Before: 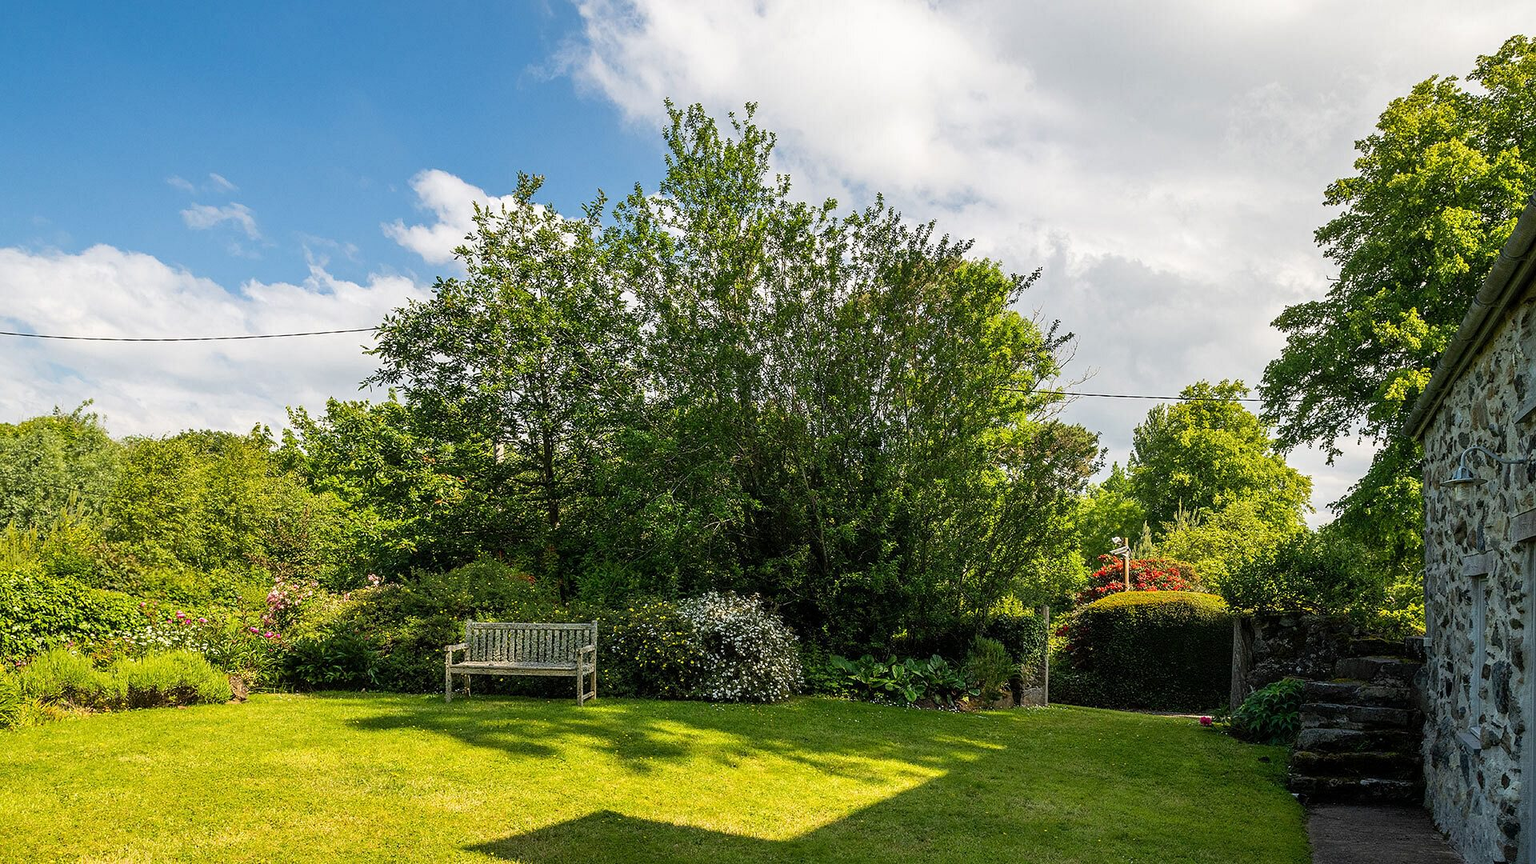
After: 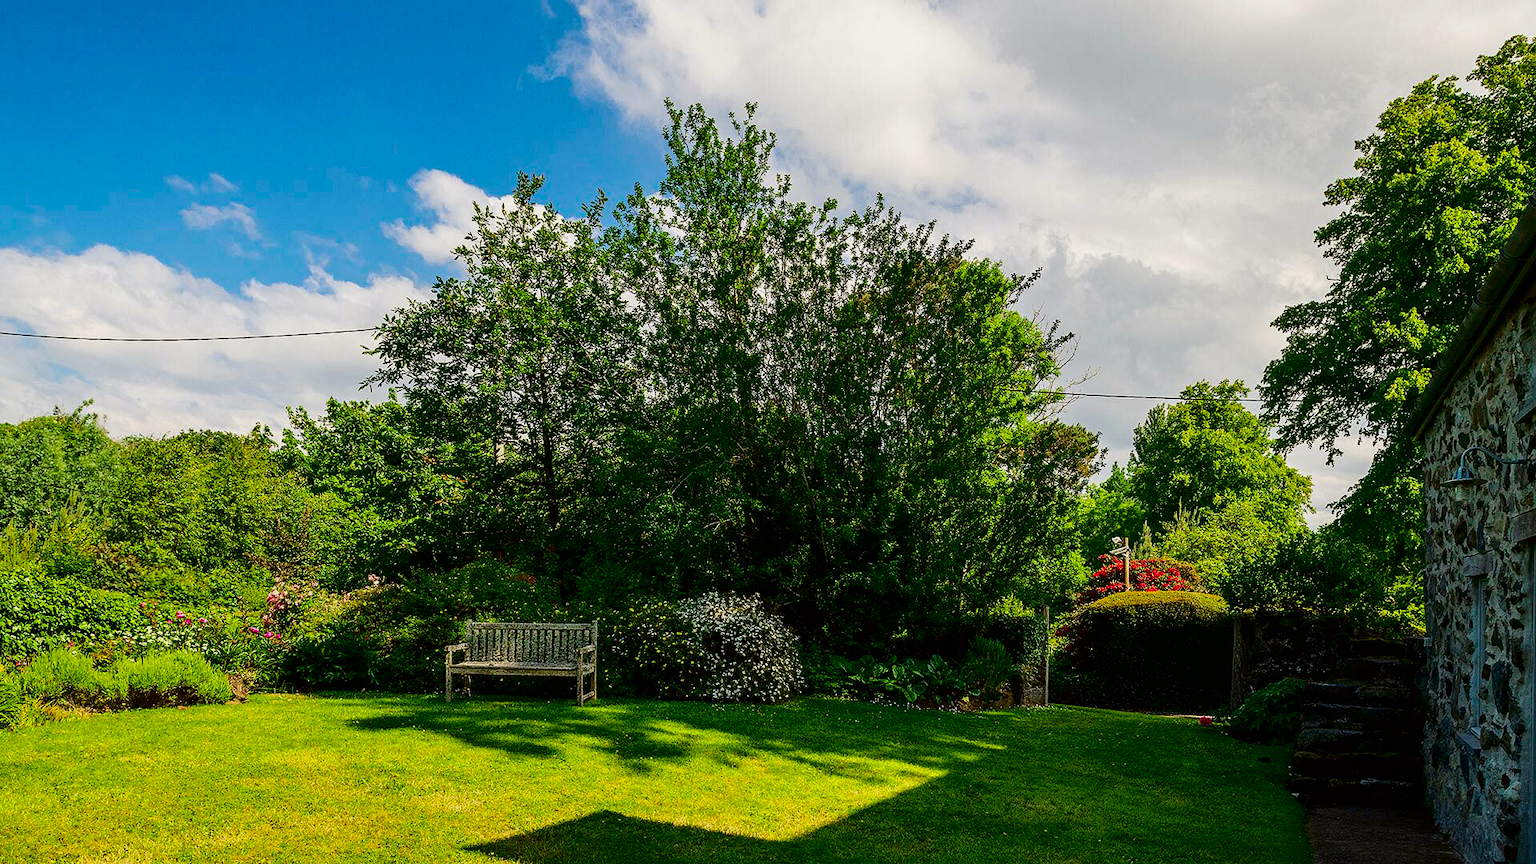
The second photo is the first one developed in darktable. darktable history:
tone curve: curves: ch0 [(0, 0) (0.068, 0.031) (0.175, 0.139) (0.32, 0.345) (0.495, 0.544) (0.748, 0.762) (0.993, 0.954)]; ch1 [(0, 0) (0.294, 0.184) (0.34, 0.303) (0.371, 0.344) (0.441, 0.408) (0.477, 0.474) (0.499, 0.5) (0.529, 0.523) (0.677, 0.762) (1, 1)]; ch2 [(0, 0) (0.431, 0.419) (0.495, 0.502) (0.524, 0.534) (0.557, 0.56) (0.634, 0.654) (0.728, 0.722) (1, 1)], color space Lab, independent channels, preserve colors none
contrast brightness saturation: brightness -0.249, saturation 0.199
